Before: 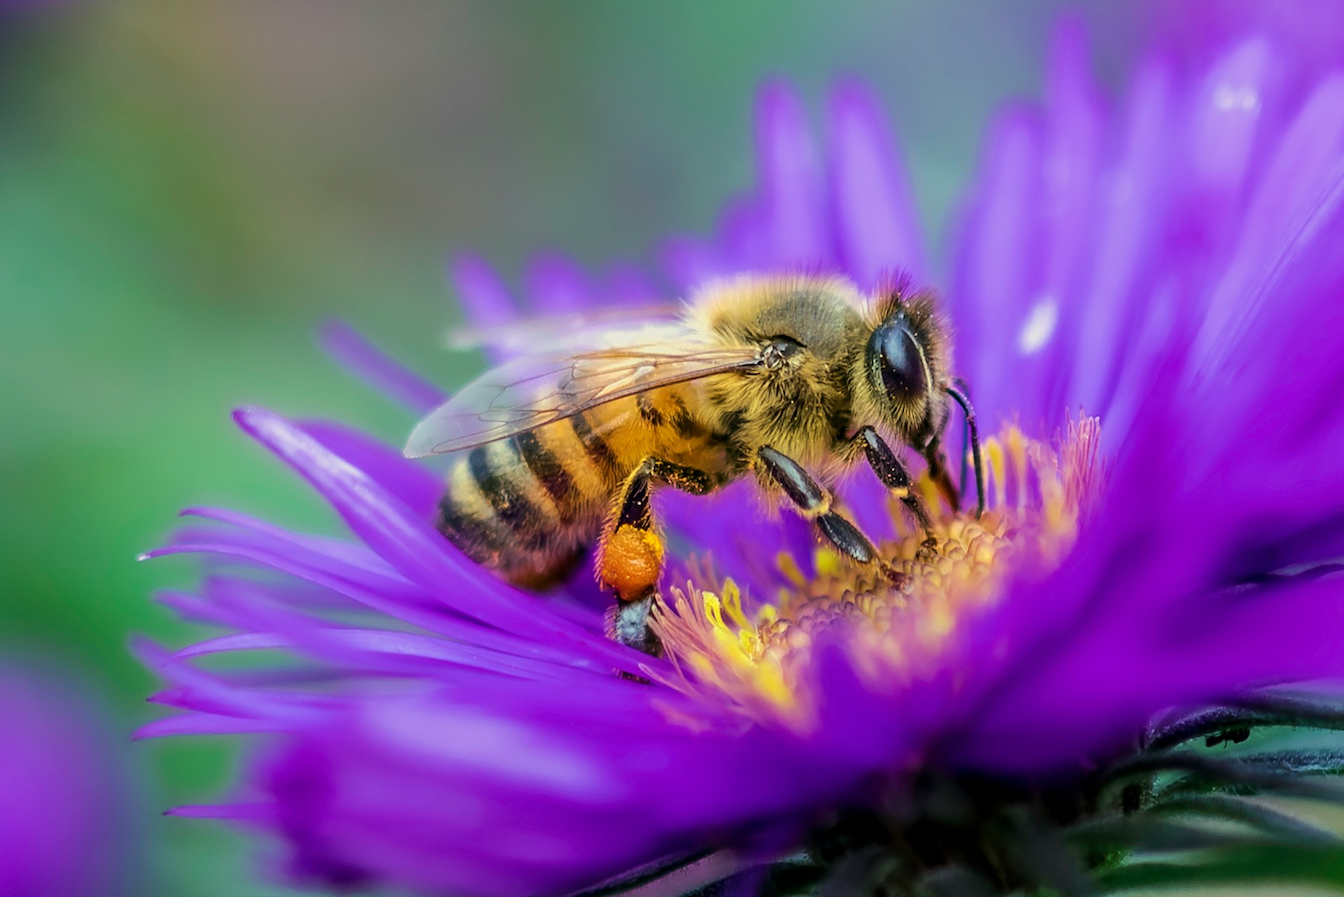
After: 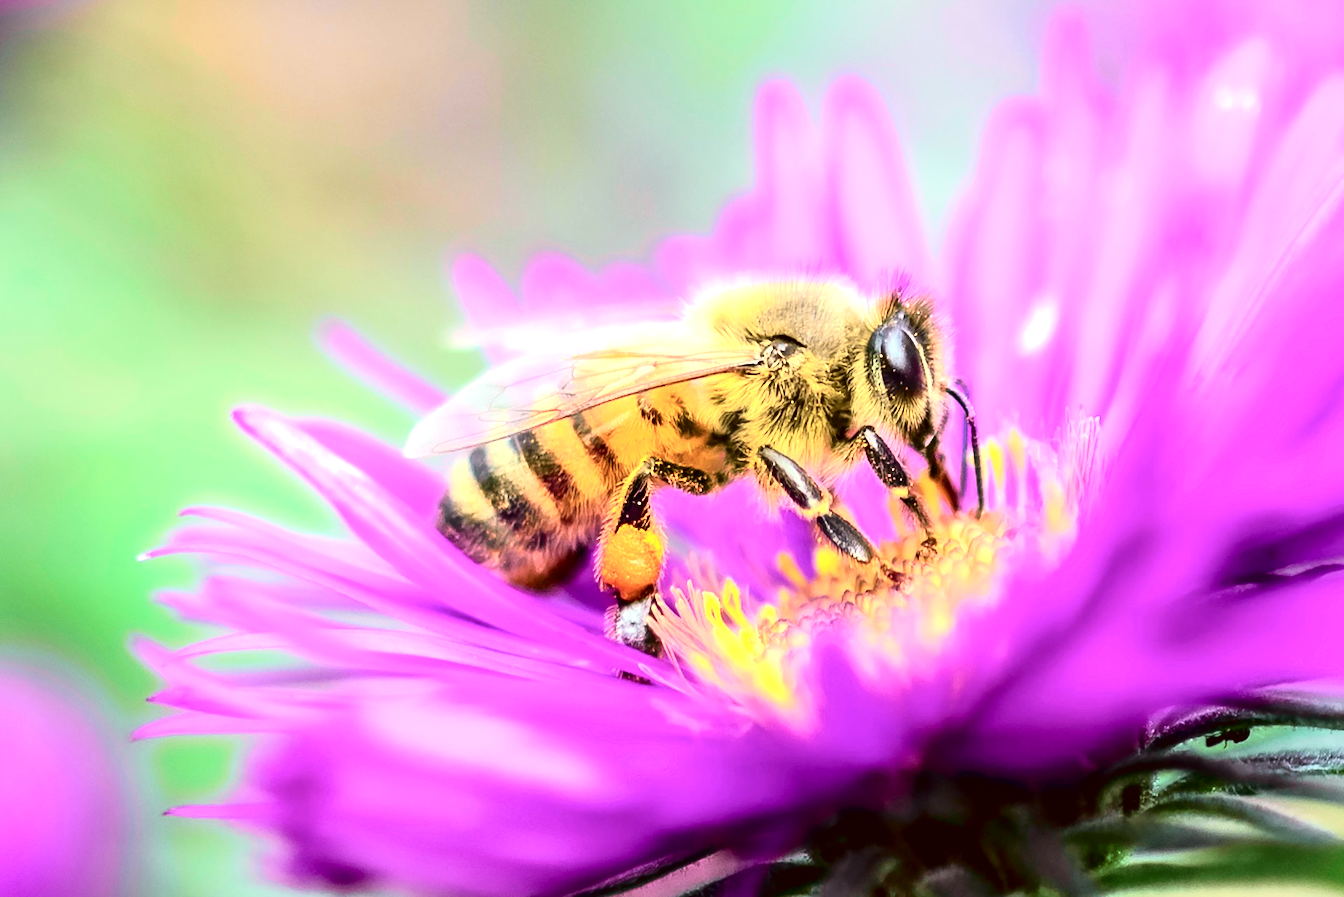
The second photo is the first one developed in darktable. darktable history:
exposure: black level correction 0, exposure 1.35 EV, compensate exposure bias true, compensate highlight preservation false
color correction: highlights a* 10.21, highlights b* 9.79, shadows a* 8.61, shadows b* 7.88, saturation 0.8
tone curve: curves: ch0 [(0, 0.011) (0.053, 0.026) (0.174, 0.115) (0.398, 0.444) (0.673, 0.775) (0.829, 0.906) (0.991, 0.981)]; ch1 [(0, 0) (0.276, 0.206) (0.409, 0.383) (0.473, 0.458) (0.492, 0.499) (0.521, 0.502) (0.546, 0.543) (0.585, 0.617) (0.659, 0.686) (0.78, 0.8) (1, 1)]; ch2 [(0, 0) (0.438, 0.449) (0.473, 0.469) (0.503, 0.5) (0.523, 0.538) (0.562, 0.598) (0.612, 0.635) (0.695, 0.713) (1, 1)], color space Lab, independent channels, preserve colors none
